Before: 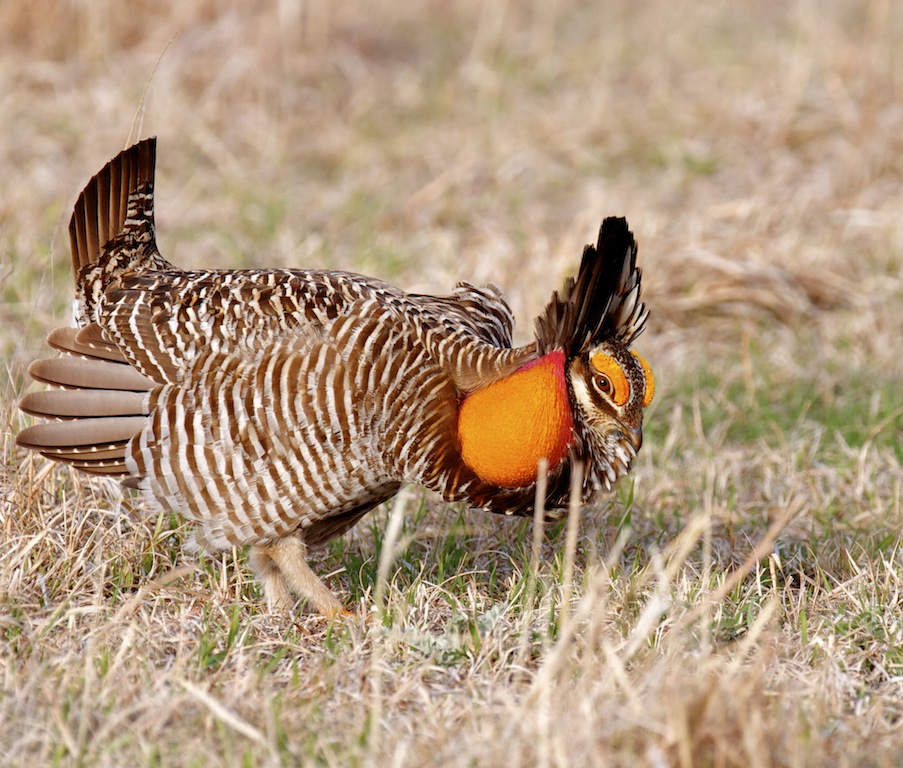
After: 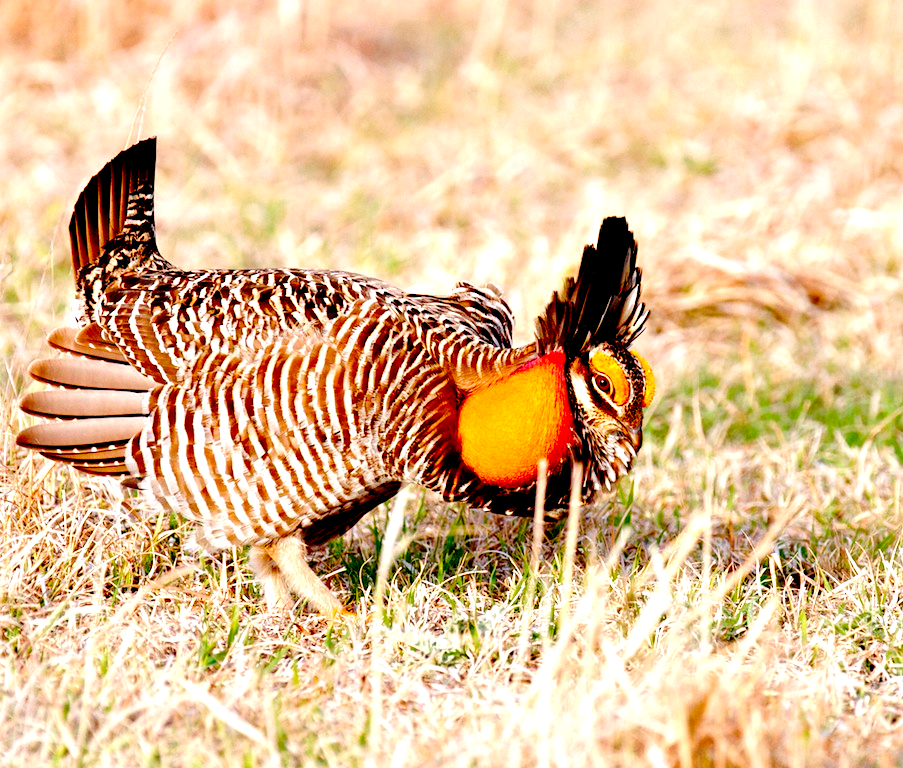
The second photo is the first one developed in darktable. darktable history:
exposure: black level correction 0.036, exposure 0.907 EV, compensate highlight preservation false
base curve: curves: ch0 [(0, 0) (0.073, 0.04) (0.157, 0.139) (0.492, 0.492) (0.758, 0.758) (1, 1)], preserve colors none
